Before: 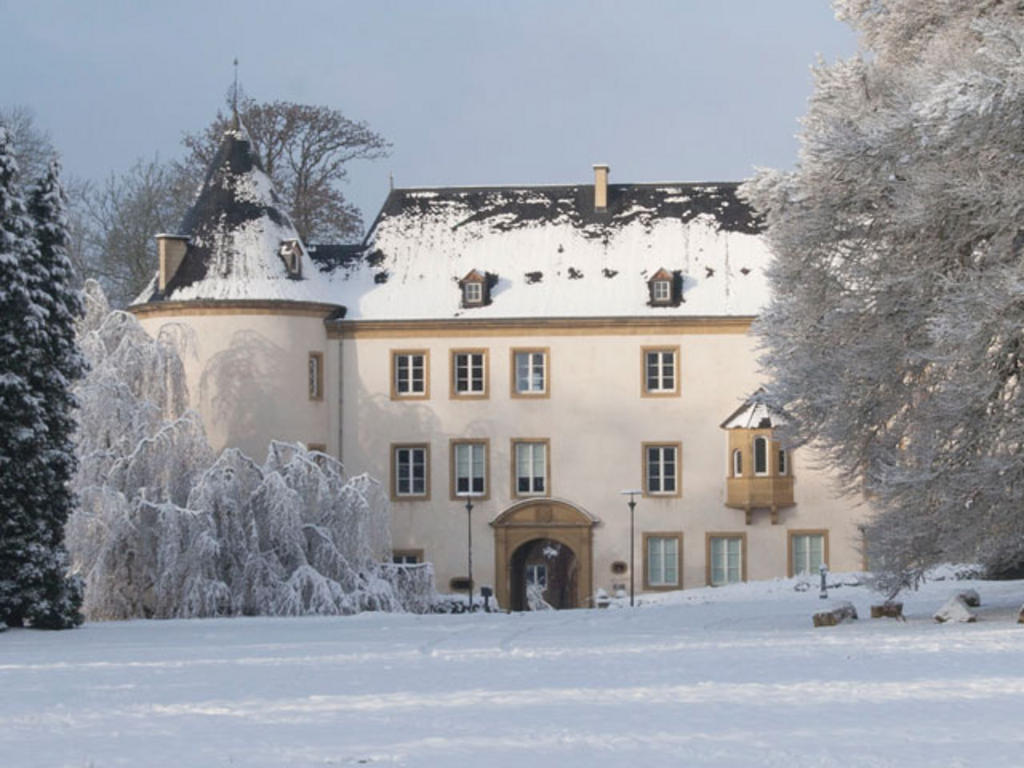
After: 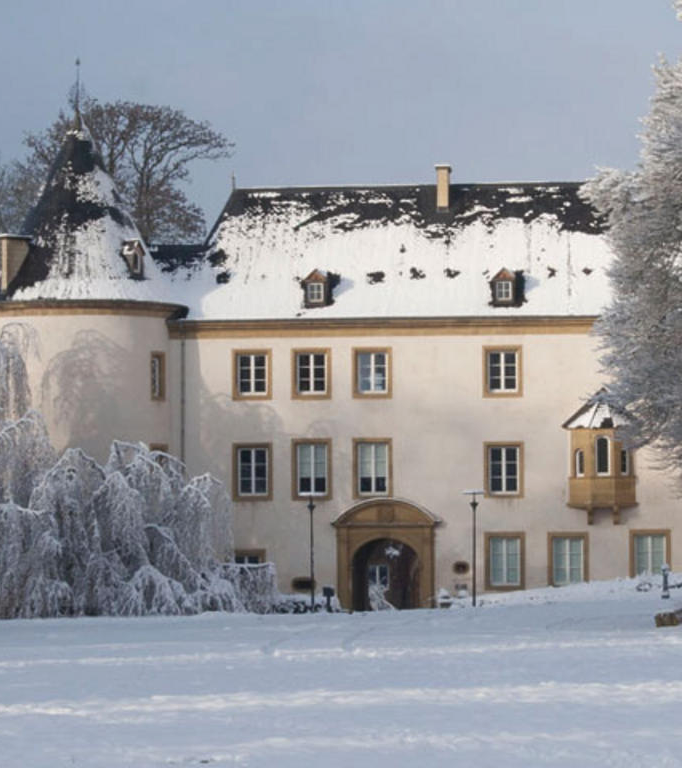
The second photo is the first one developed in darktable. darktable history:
contrast brightness saturation: brightness -0.098
crop: left 15.43%, right 17.892%
